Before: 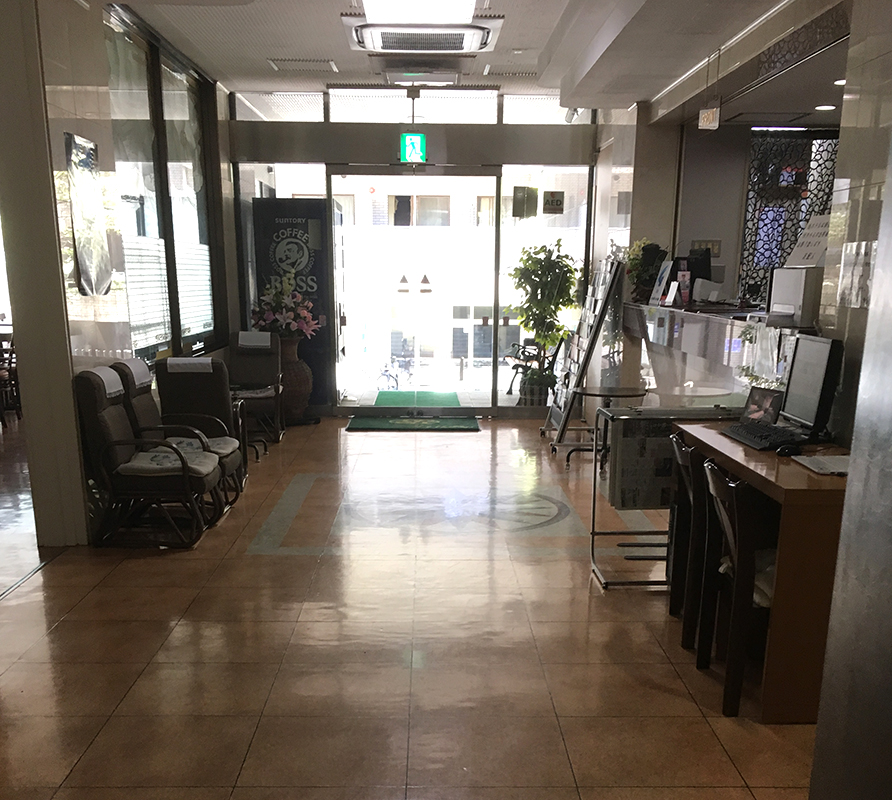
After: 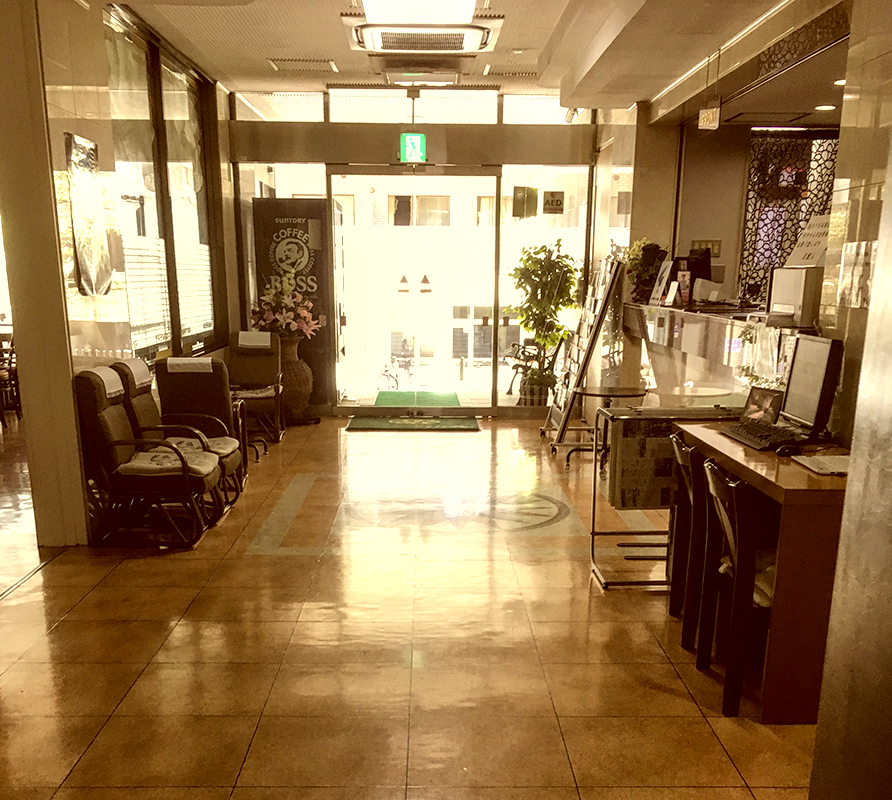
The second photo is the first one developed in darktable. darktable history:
local contrast: highlights 78%, shadows 56%, detail 173%, midtone range 0.427
contrast brightness saturation: brightness 0.153
color correction: highlights a* 1.07, highlights b* 23.94, shadows a* 15.24, shadows b* 24.15
